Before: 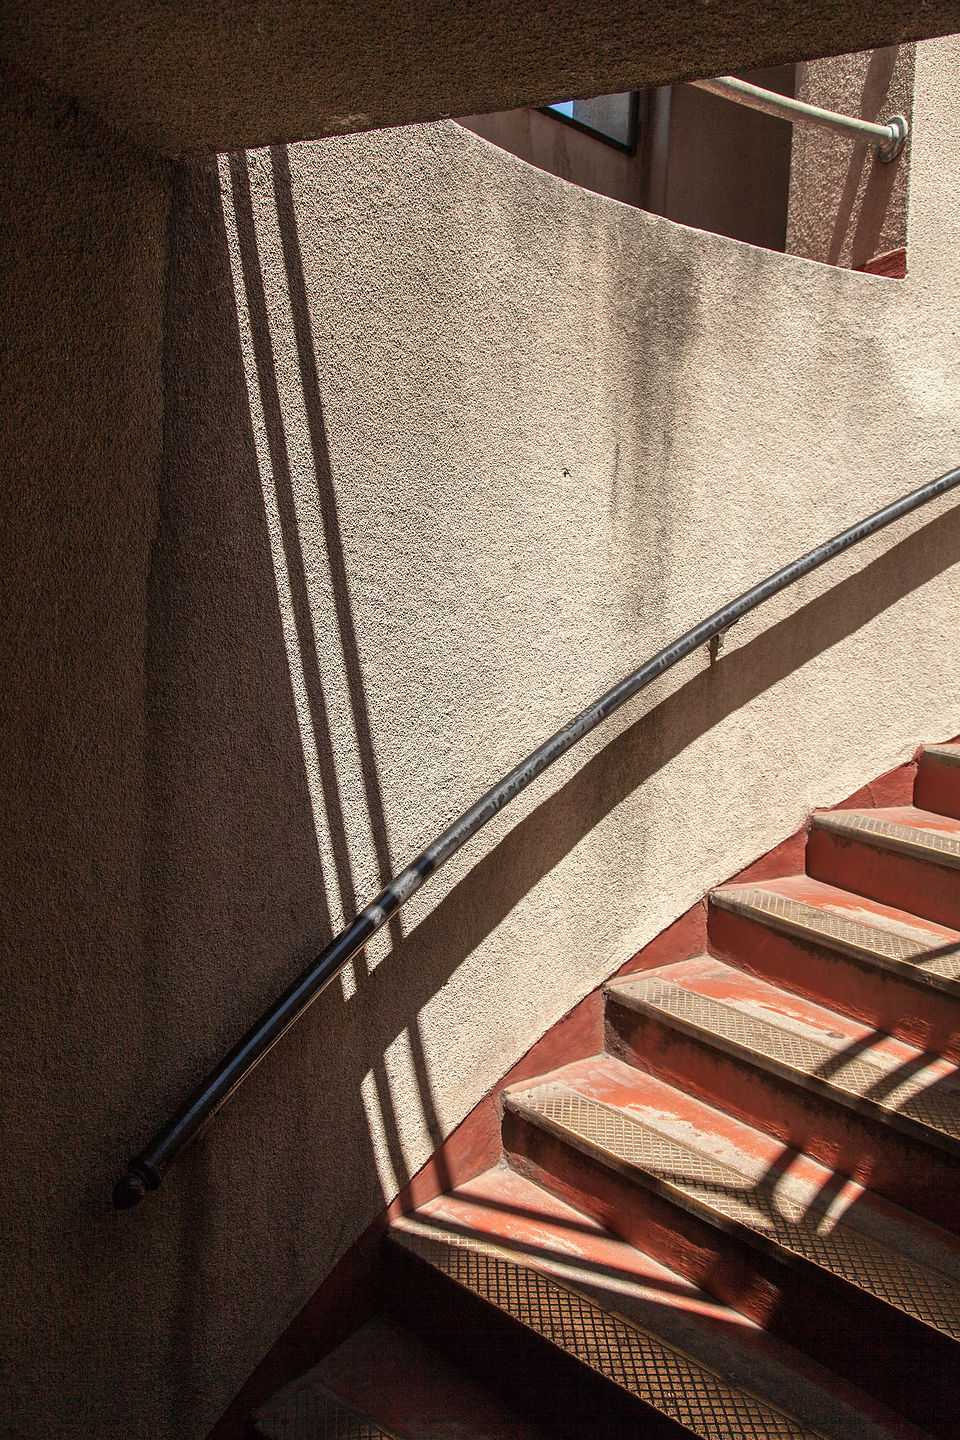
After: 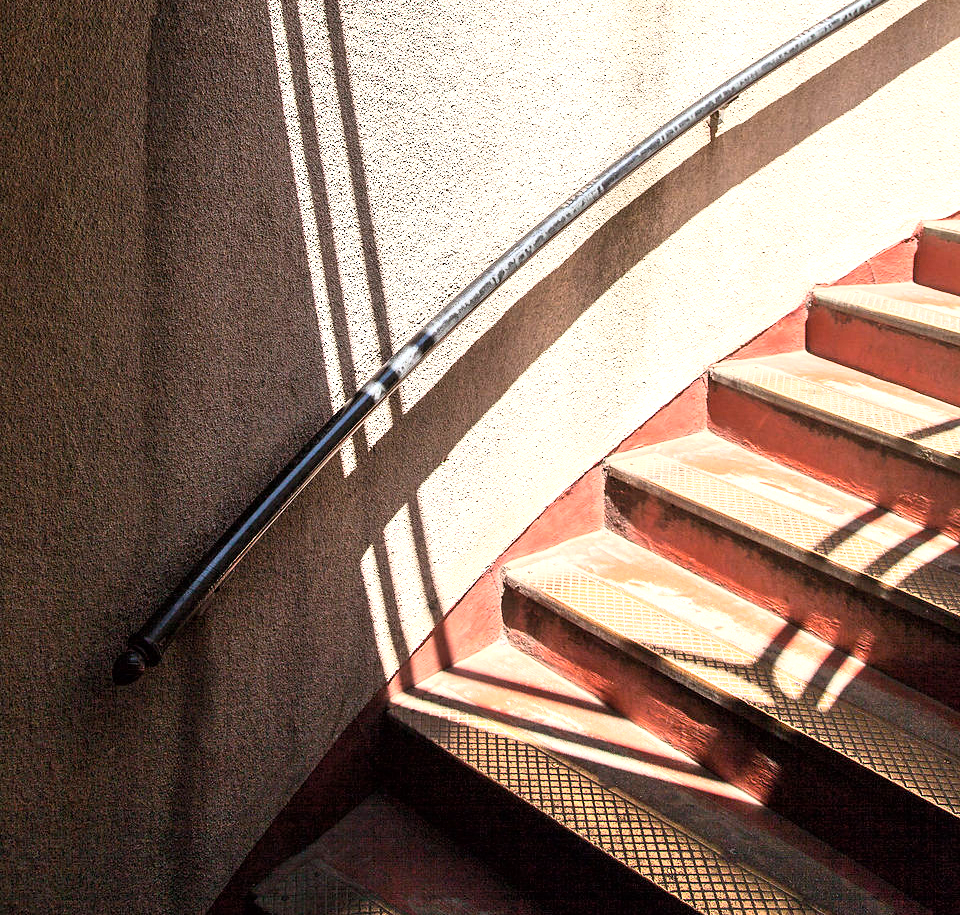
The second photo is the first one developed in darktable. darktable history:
crop and rotate: top 36.435%
exposure: black level correction 0.001, exposure 1.129 EV, compensate exposure bias true, compensate highlight preservation false
base curve: curves: ch0 [(0, 0) (0.005, 0.002) (0.193, 0.295) (0.399, 0.664) (0.75, 0.928) (1, 1)]
white balance: red 0.974, blue 1.044
